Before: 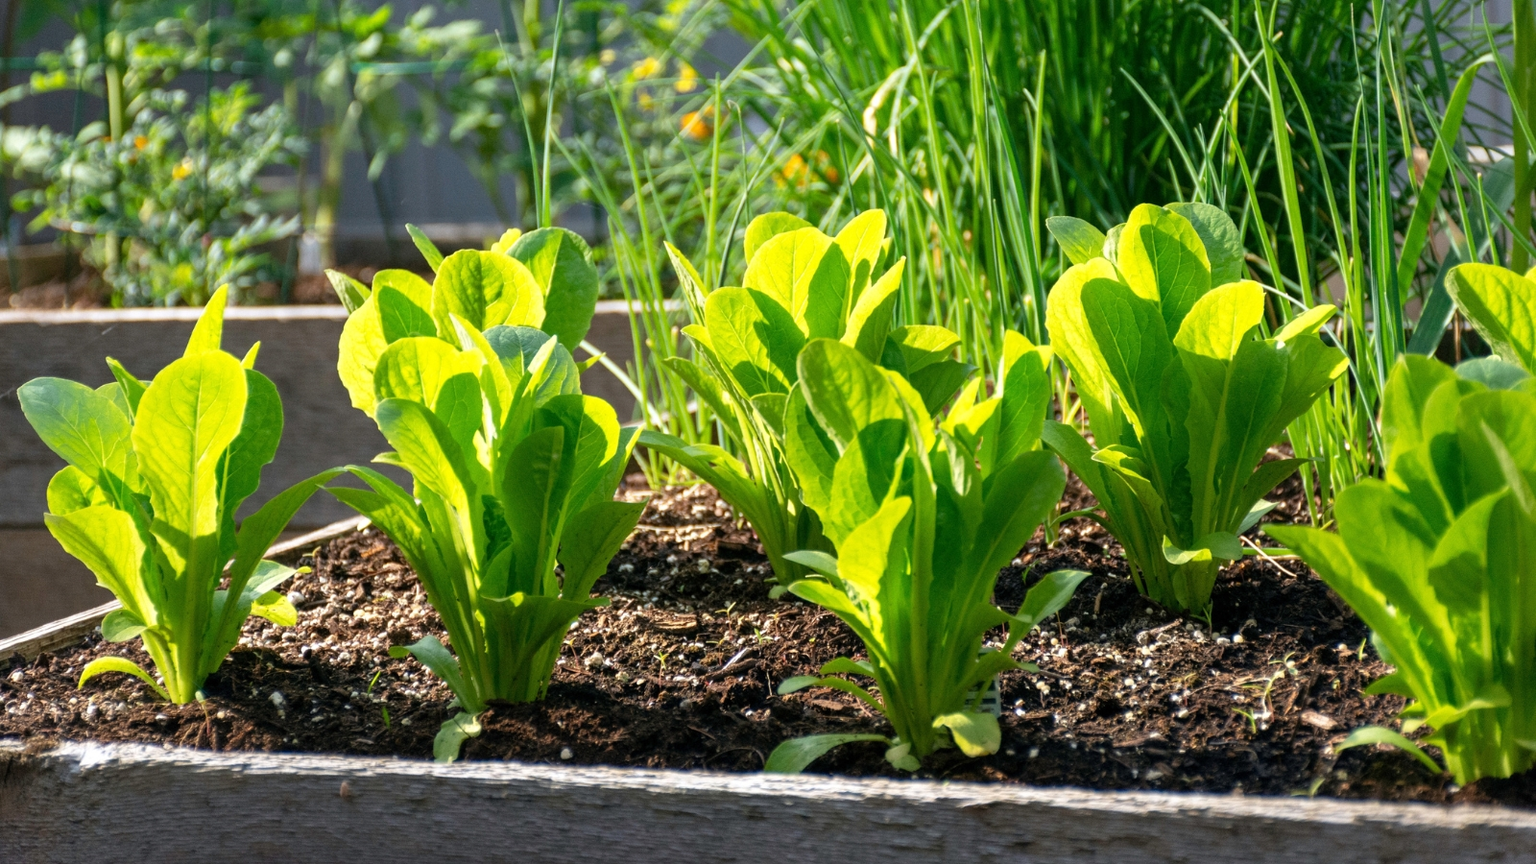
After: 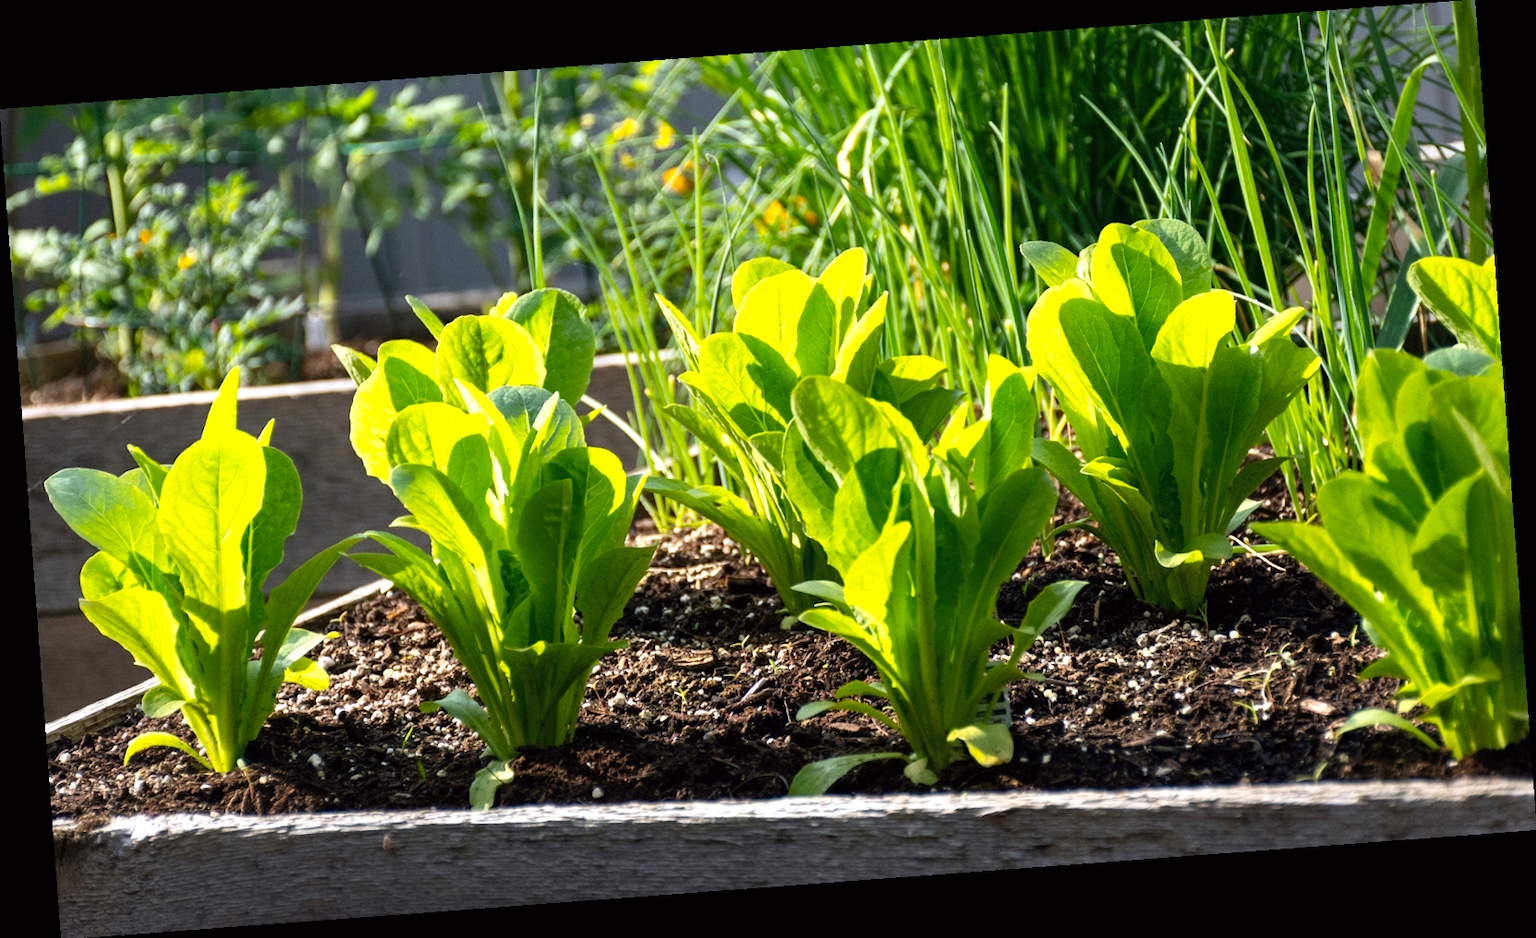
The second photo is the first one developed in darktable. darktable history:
rotate and perspective: rotation -4.25°, automatic cropping off
color balance: lift [1, 1.001, 0.999, 1.001], gamma [1, 1.004, 1.007, 0.993], gain [1, 0.991, 0.987, 1.013], contrast 10%, output saturation 120%
contrast brightness saturation: contrast 0.1, saturation -0.3
